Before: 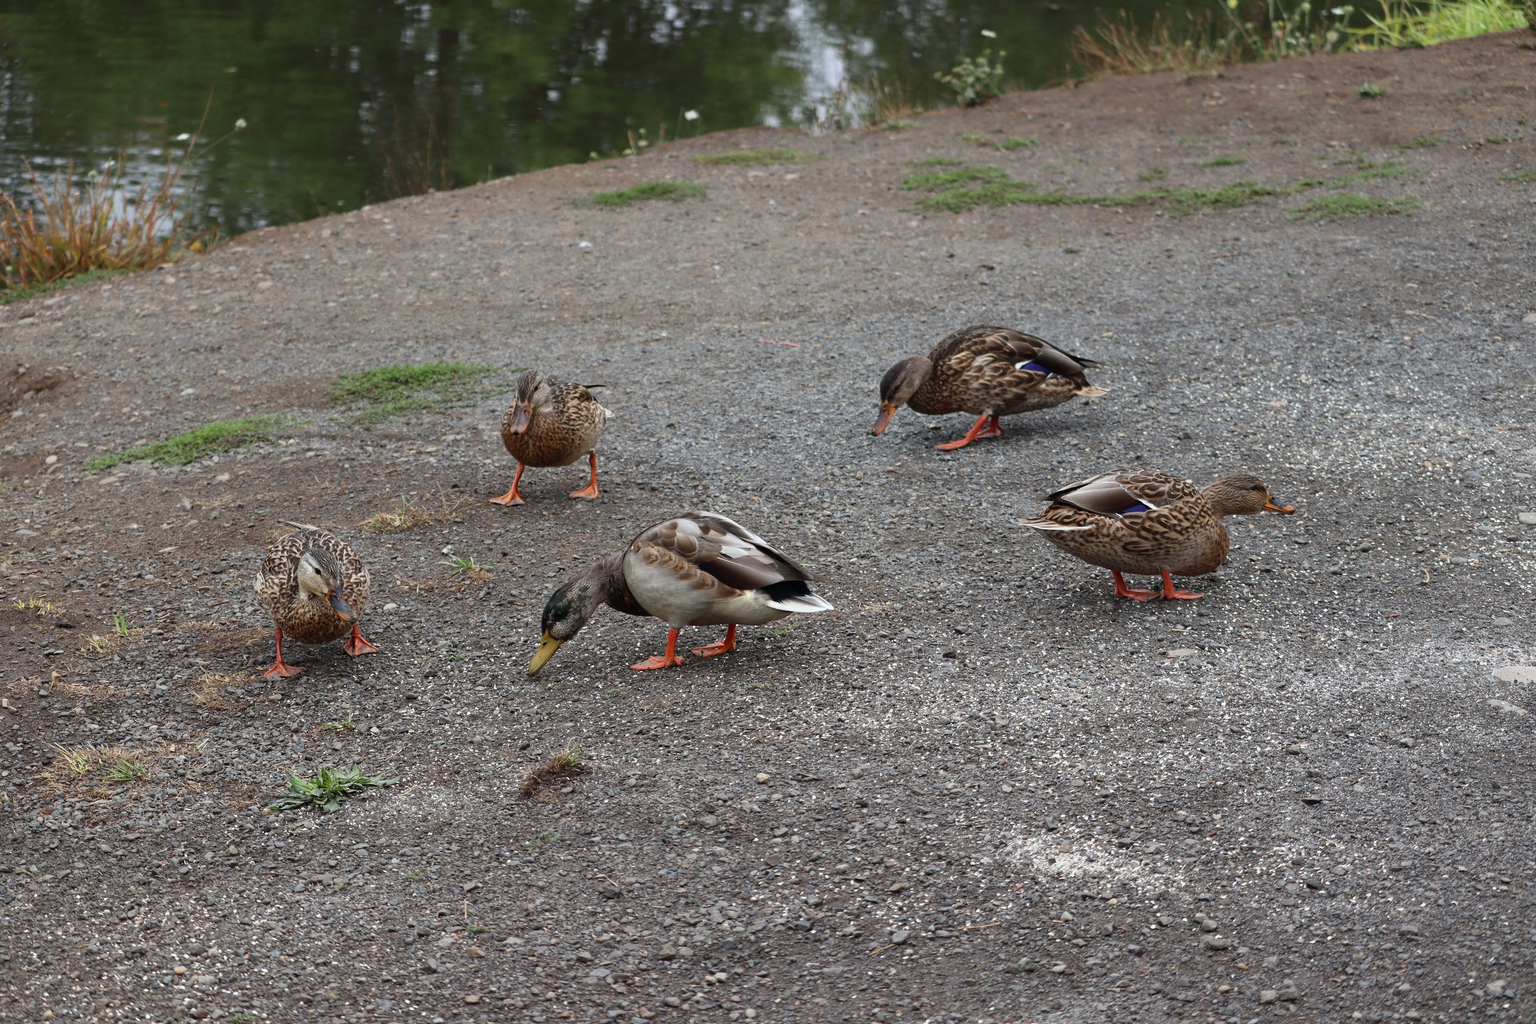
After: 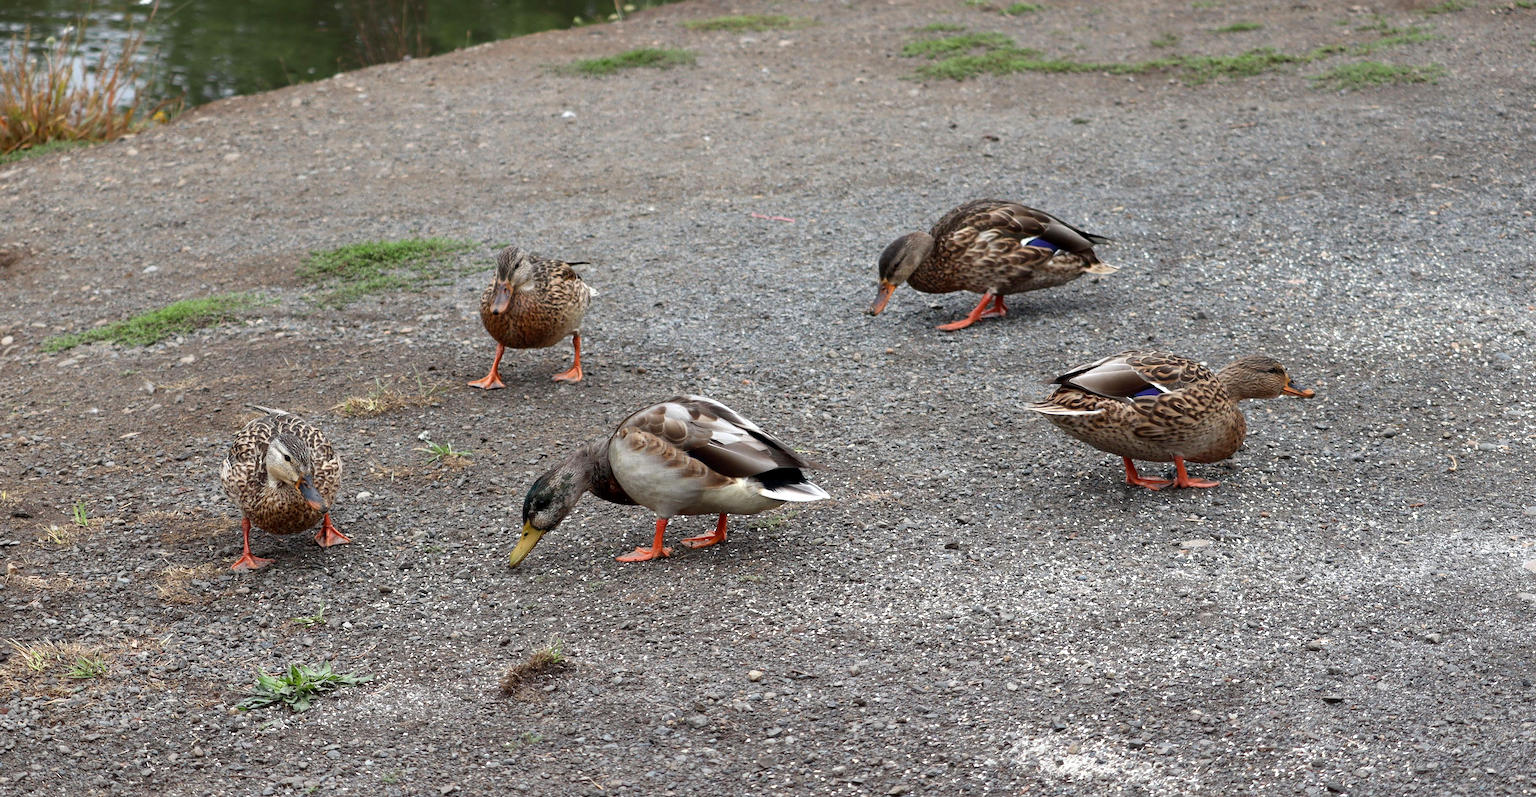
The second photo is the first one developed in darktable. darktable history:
exposure: black level correction 0.003, exposure 0.385 EV, compensate exposure bias true, compensate highlight preservation false
crop and rotate: left 2.93%, top 13.315%, right 1.97%, bottom 12.609%
